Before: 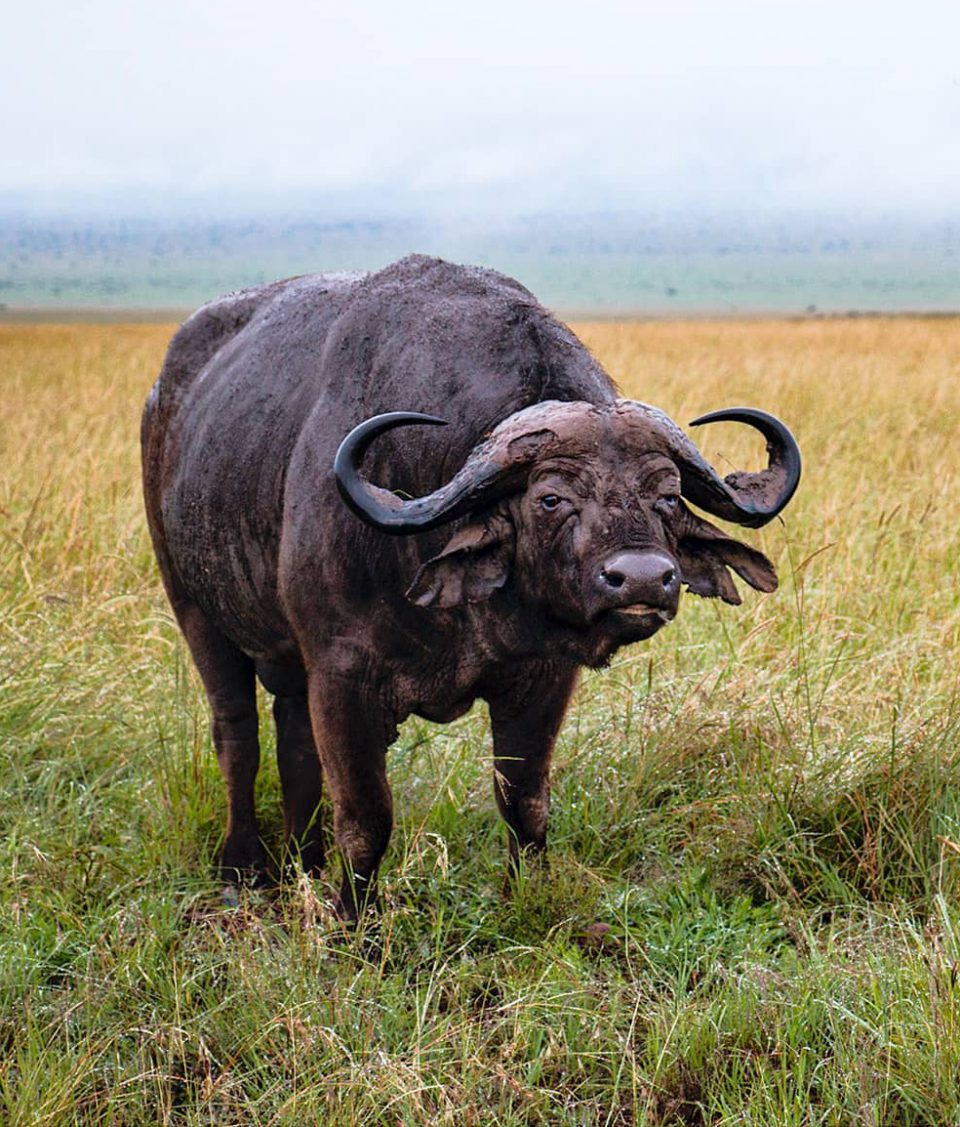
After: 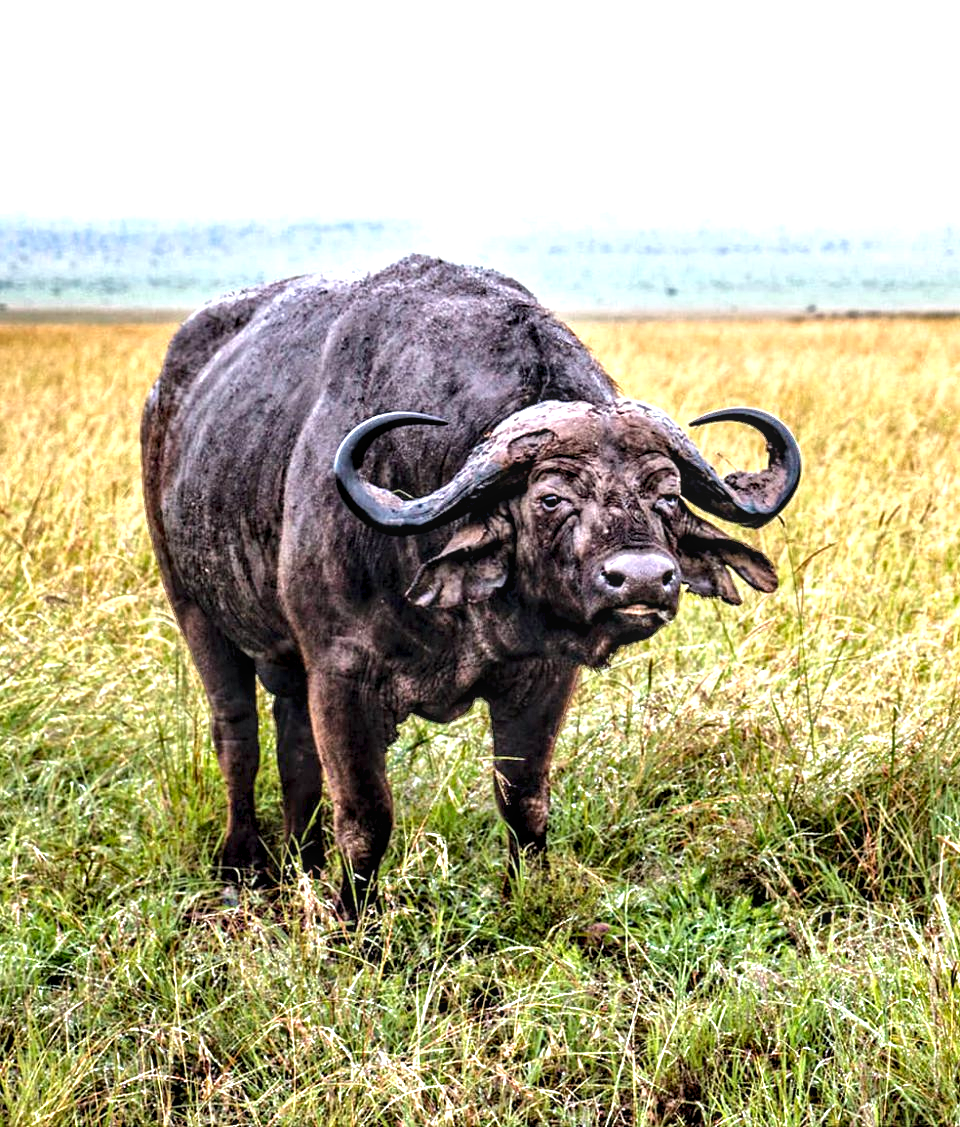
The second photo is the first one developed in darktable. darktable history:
local contrast: on, module defaults
levels: levels [0, 0.474, 0.947]
contrast equalizer: y [[0.511, 0.558, 0.631, 0.632, 0.559, 0.512], [0.5 ×6], [0.507, 0.559, 0.627, 0.644, 0.647, 0.647], [0 ×6], [0 ×6]]
rgb levels: preserve colors max RGB
exposure: exposure 0.661 EV, compensate highlight preservation false
